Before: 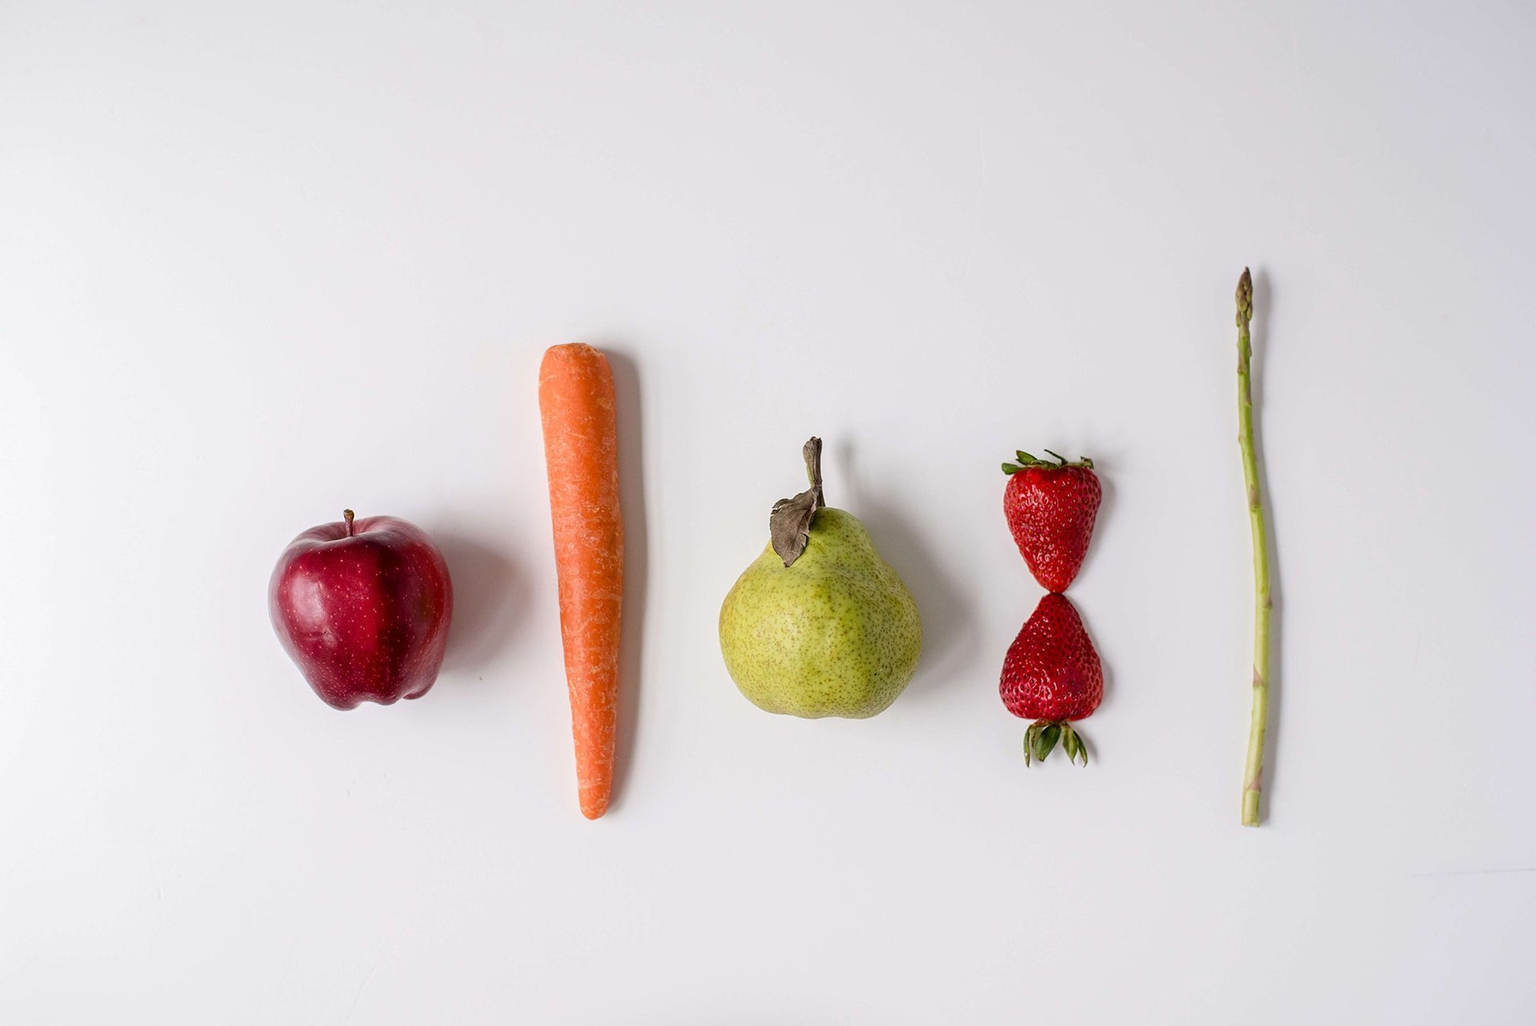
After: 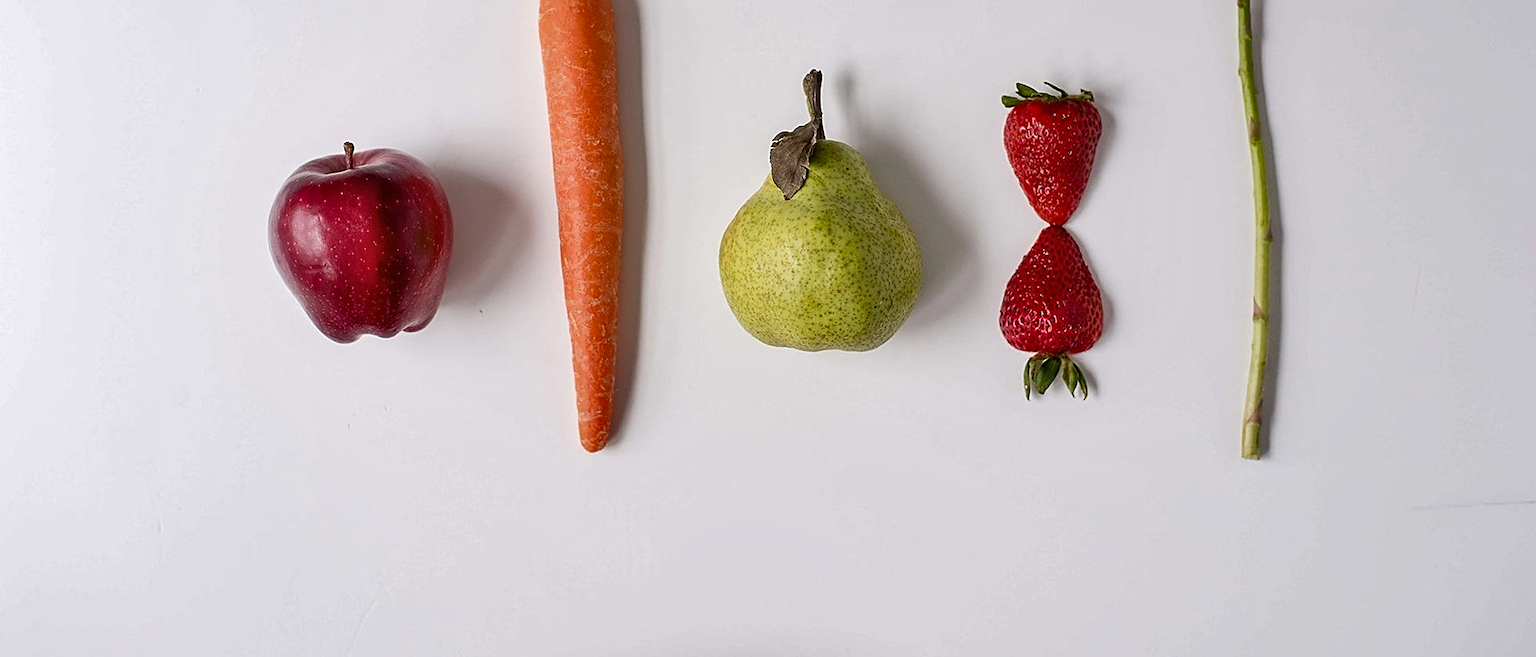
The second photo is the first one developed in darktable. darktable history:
sharpen: on, module defaults
shadows and highlights: soften with gaussian
crop and rotate: top 35.877%
contrast brightness saturation: contrast 0.007, saturation -0.052
